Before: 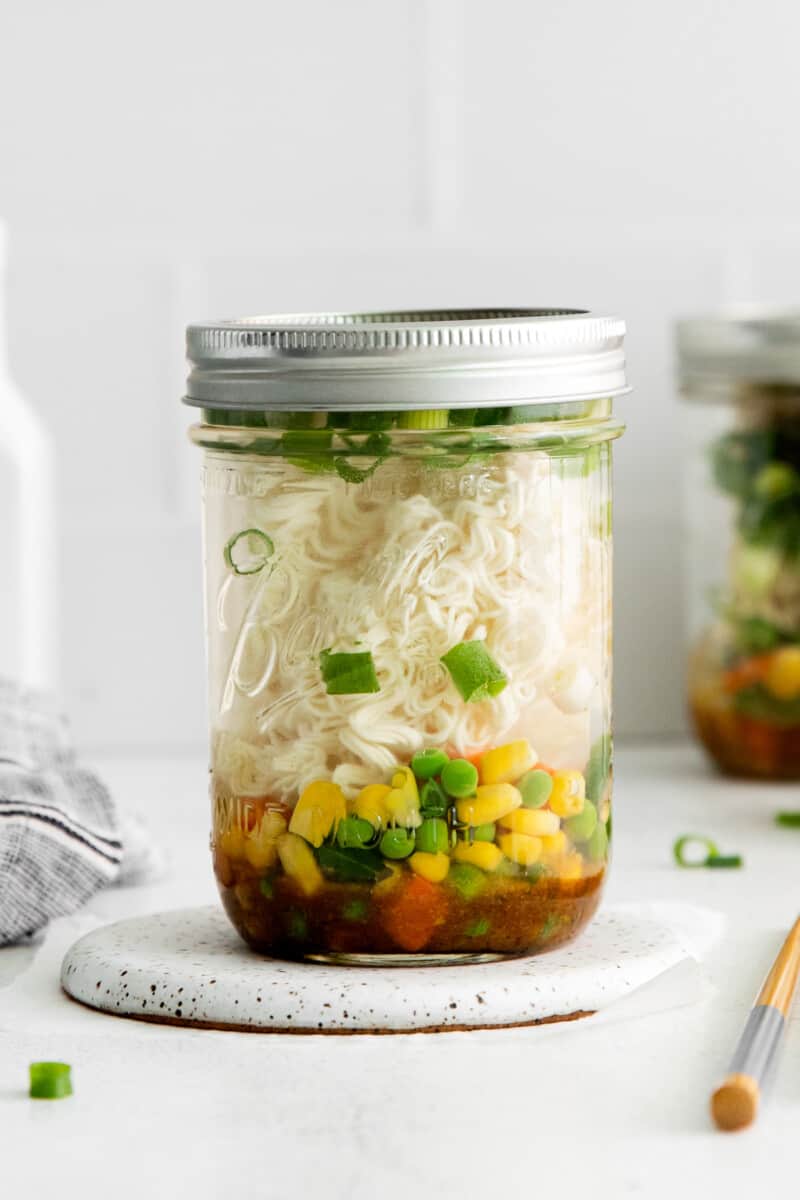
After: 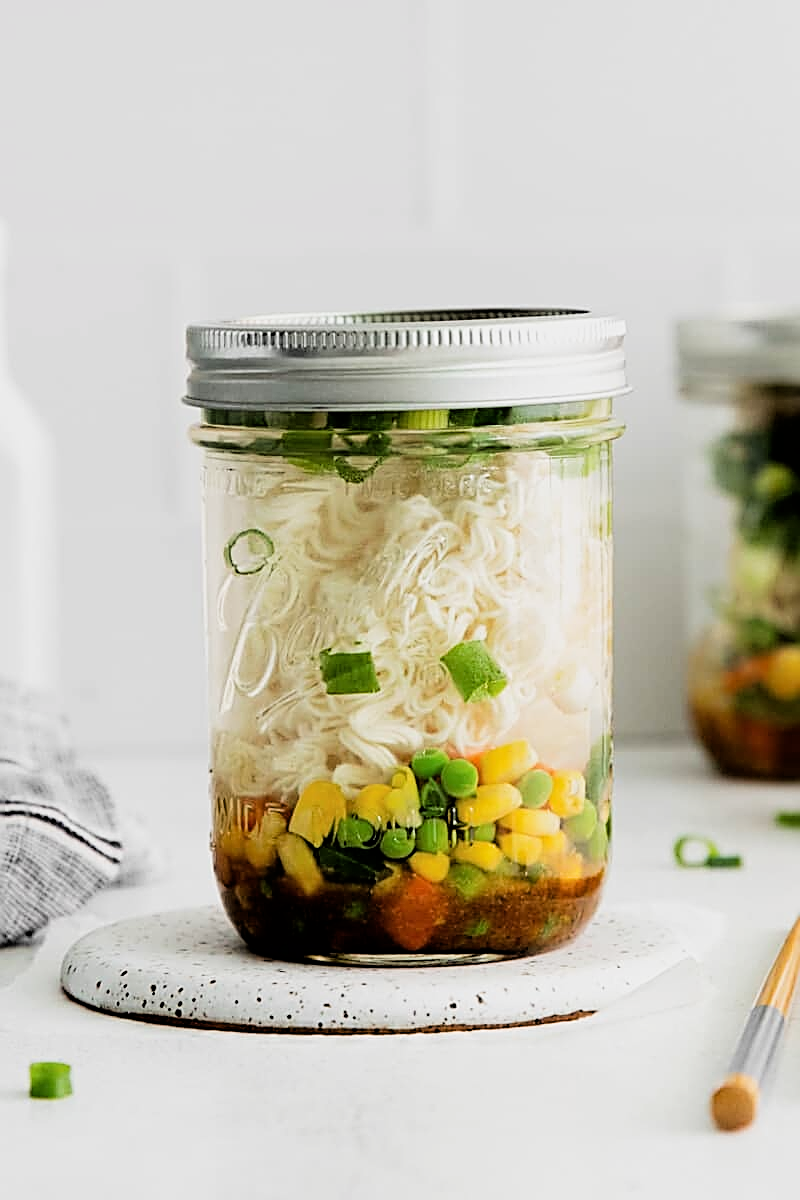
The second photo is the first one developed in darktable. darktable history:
sharpen: amount 1.004
filmic rgb: black relative exposure -5.11 EV, white relative exposure 3.21 EV, hardness 3.45, contrast 1.183, highlights saturation mix -48.92%
